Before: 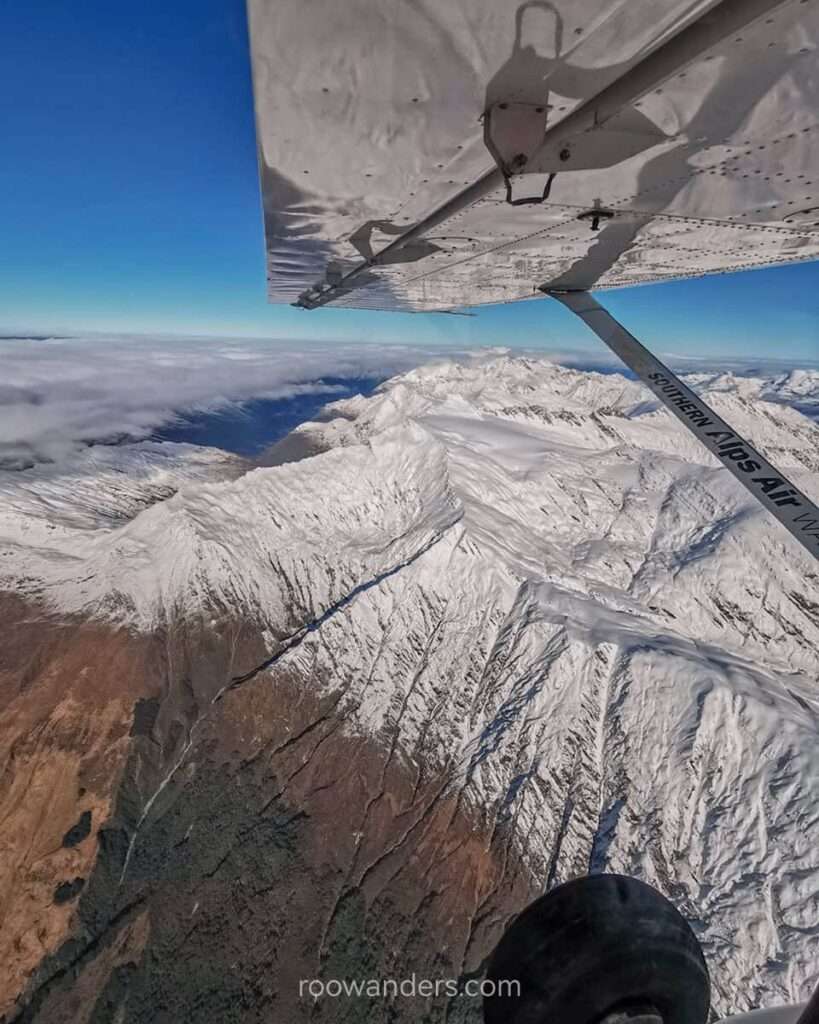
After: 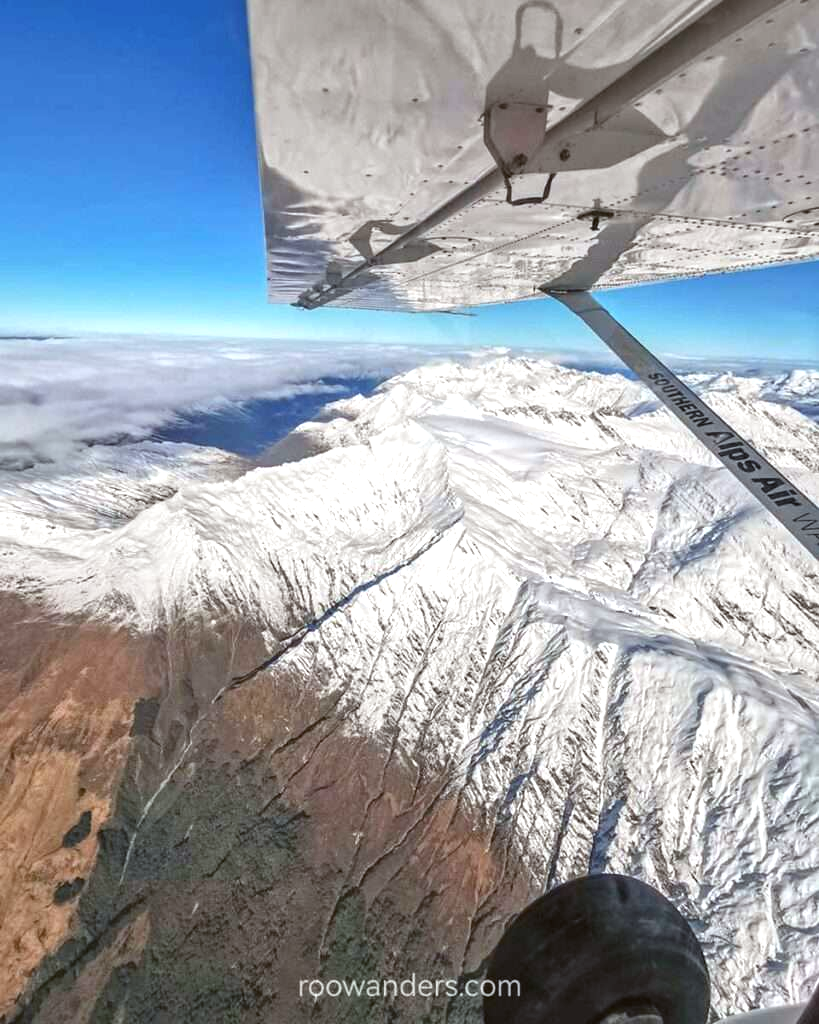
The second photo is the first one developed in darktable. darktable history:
color balance: lift [1.004, 1.002, 1.002, 0.998], gamma [1, 1.007, 1.002, 0.993], gain [1, 0.977, 1.013, 1.023], contrast -3.64%
exposure: black level correction 0, exposure 1 EV, compensate highlight preservation false
